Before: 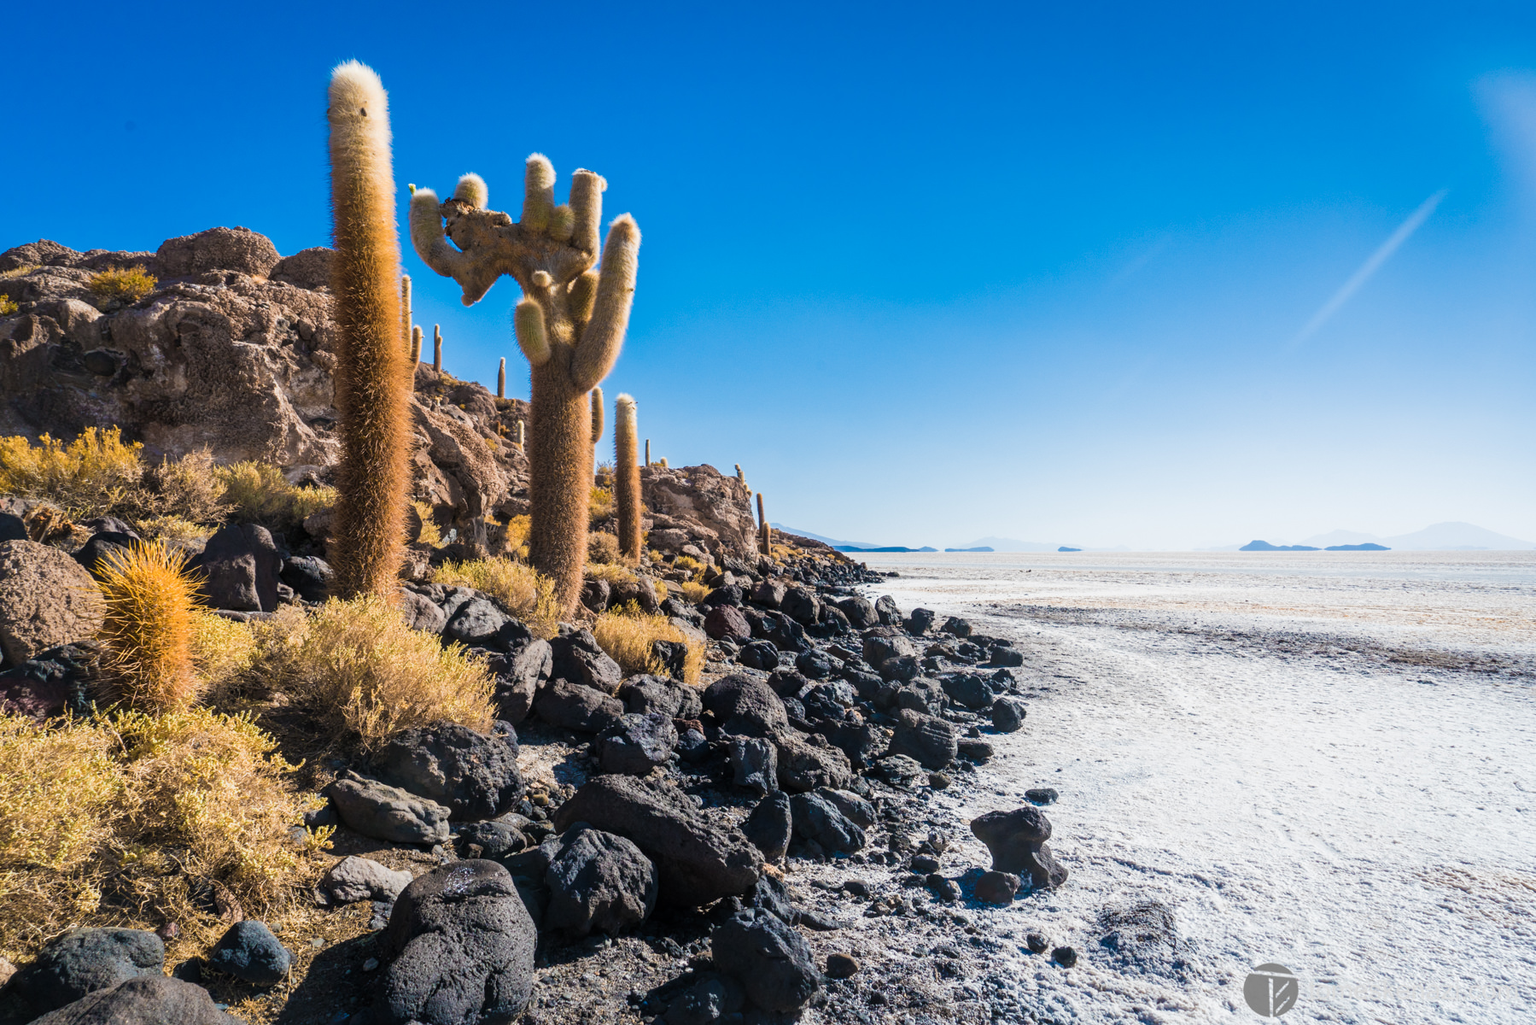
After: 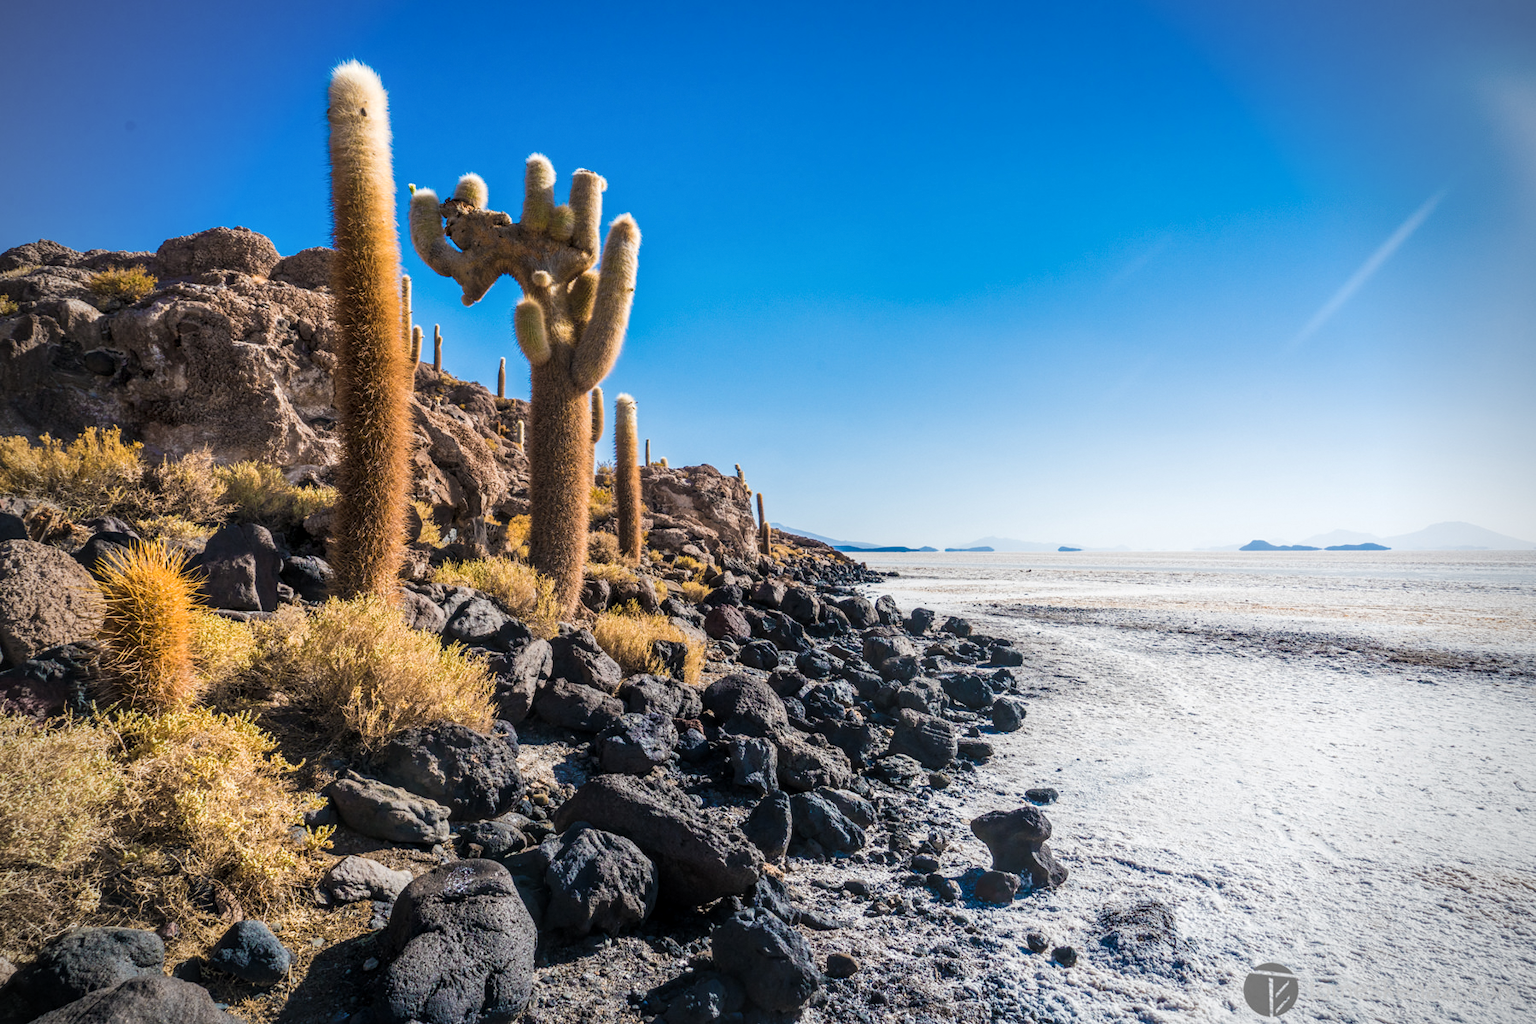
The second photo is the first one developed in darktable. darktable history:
grain: coarseness 0.81 ISO, strength 1.34%, mid-tones bias 0%
vignetting: on, module defaults
local contrast: on, module defaults
